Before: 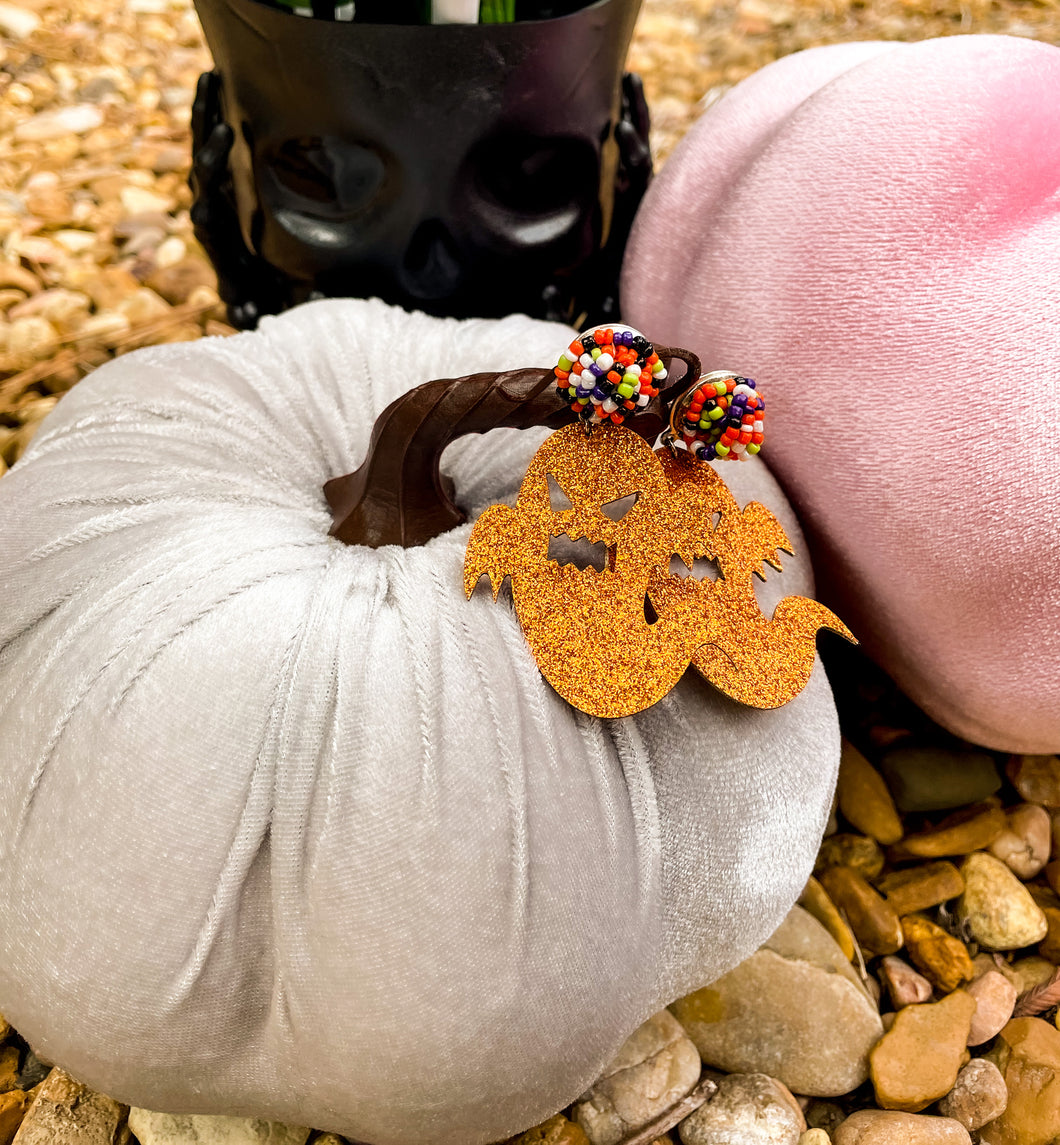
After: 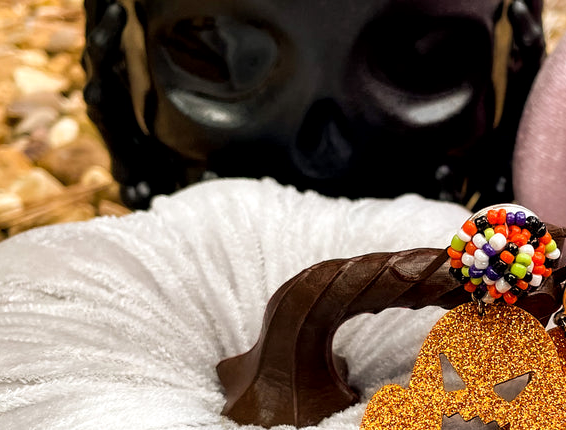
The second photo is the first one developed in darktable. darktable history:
local contrast: mode bilateral grid, contrast 19, coarseness 100, detail 150%, midtone range 0.2
crop: left 10.171%, top 10.497%, right 36.399%, bottom 51.879%
